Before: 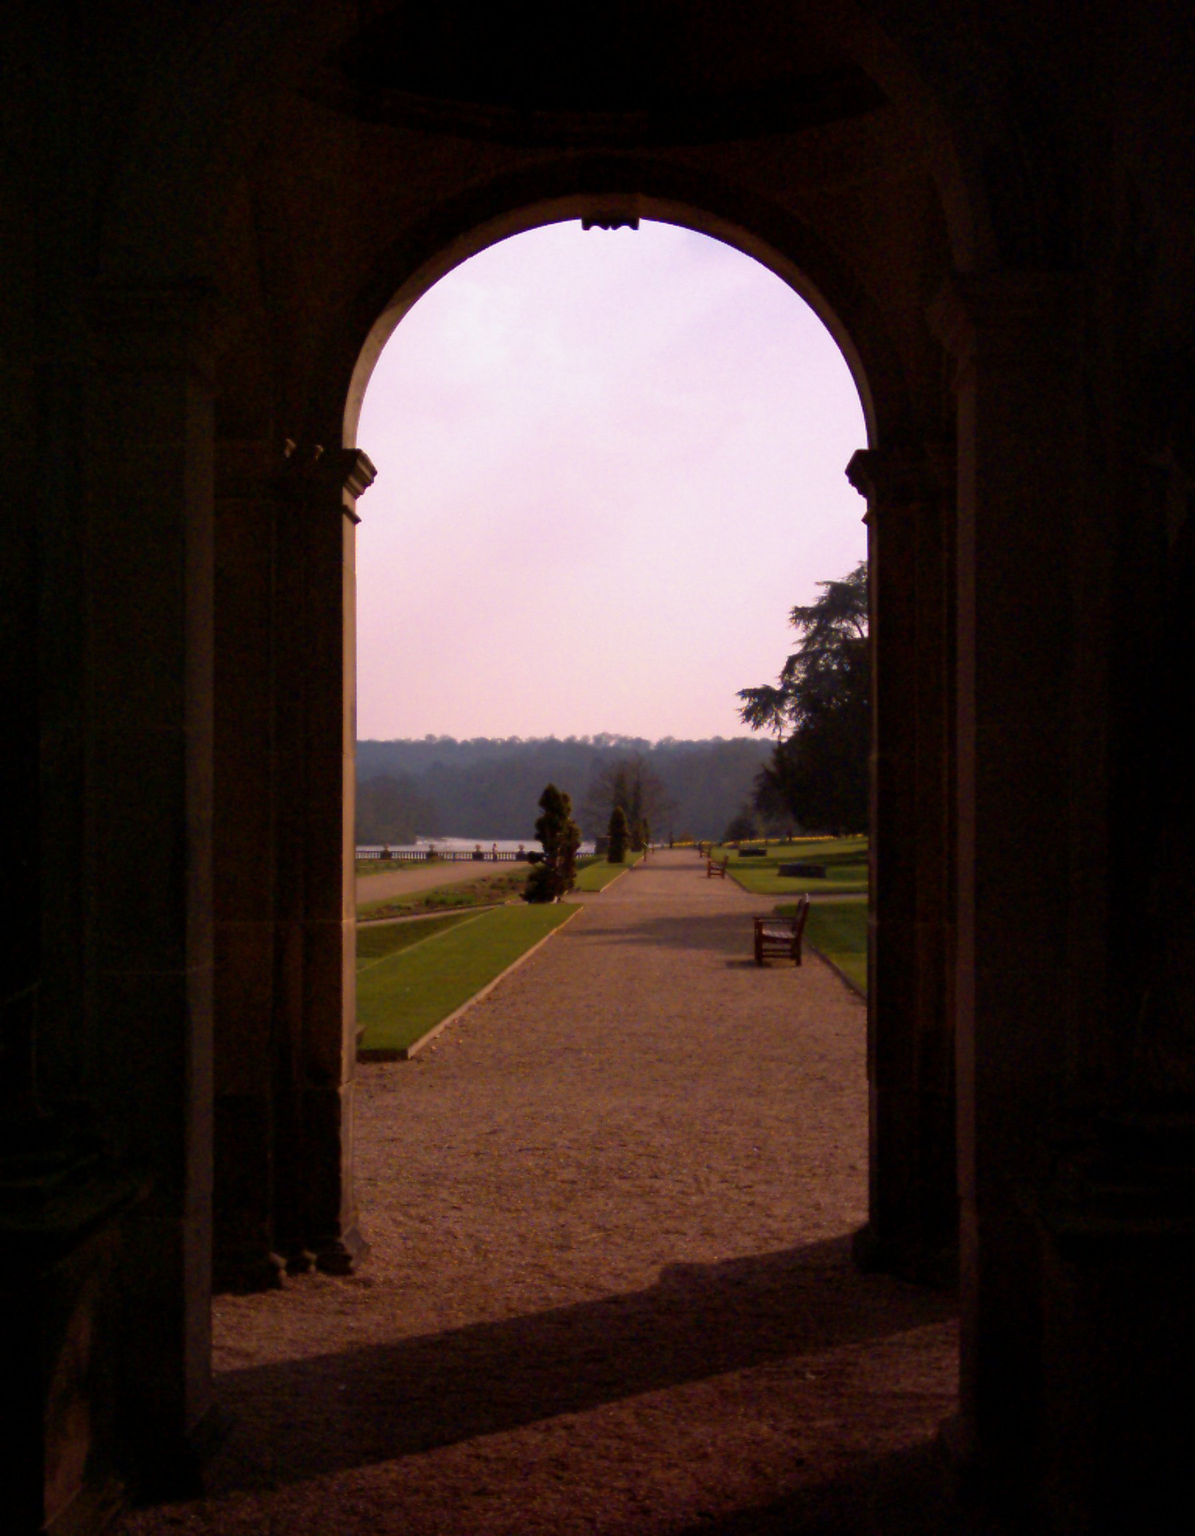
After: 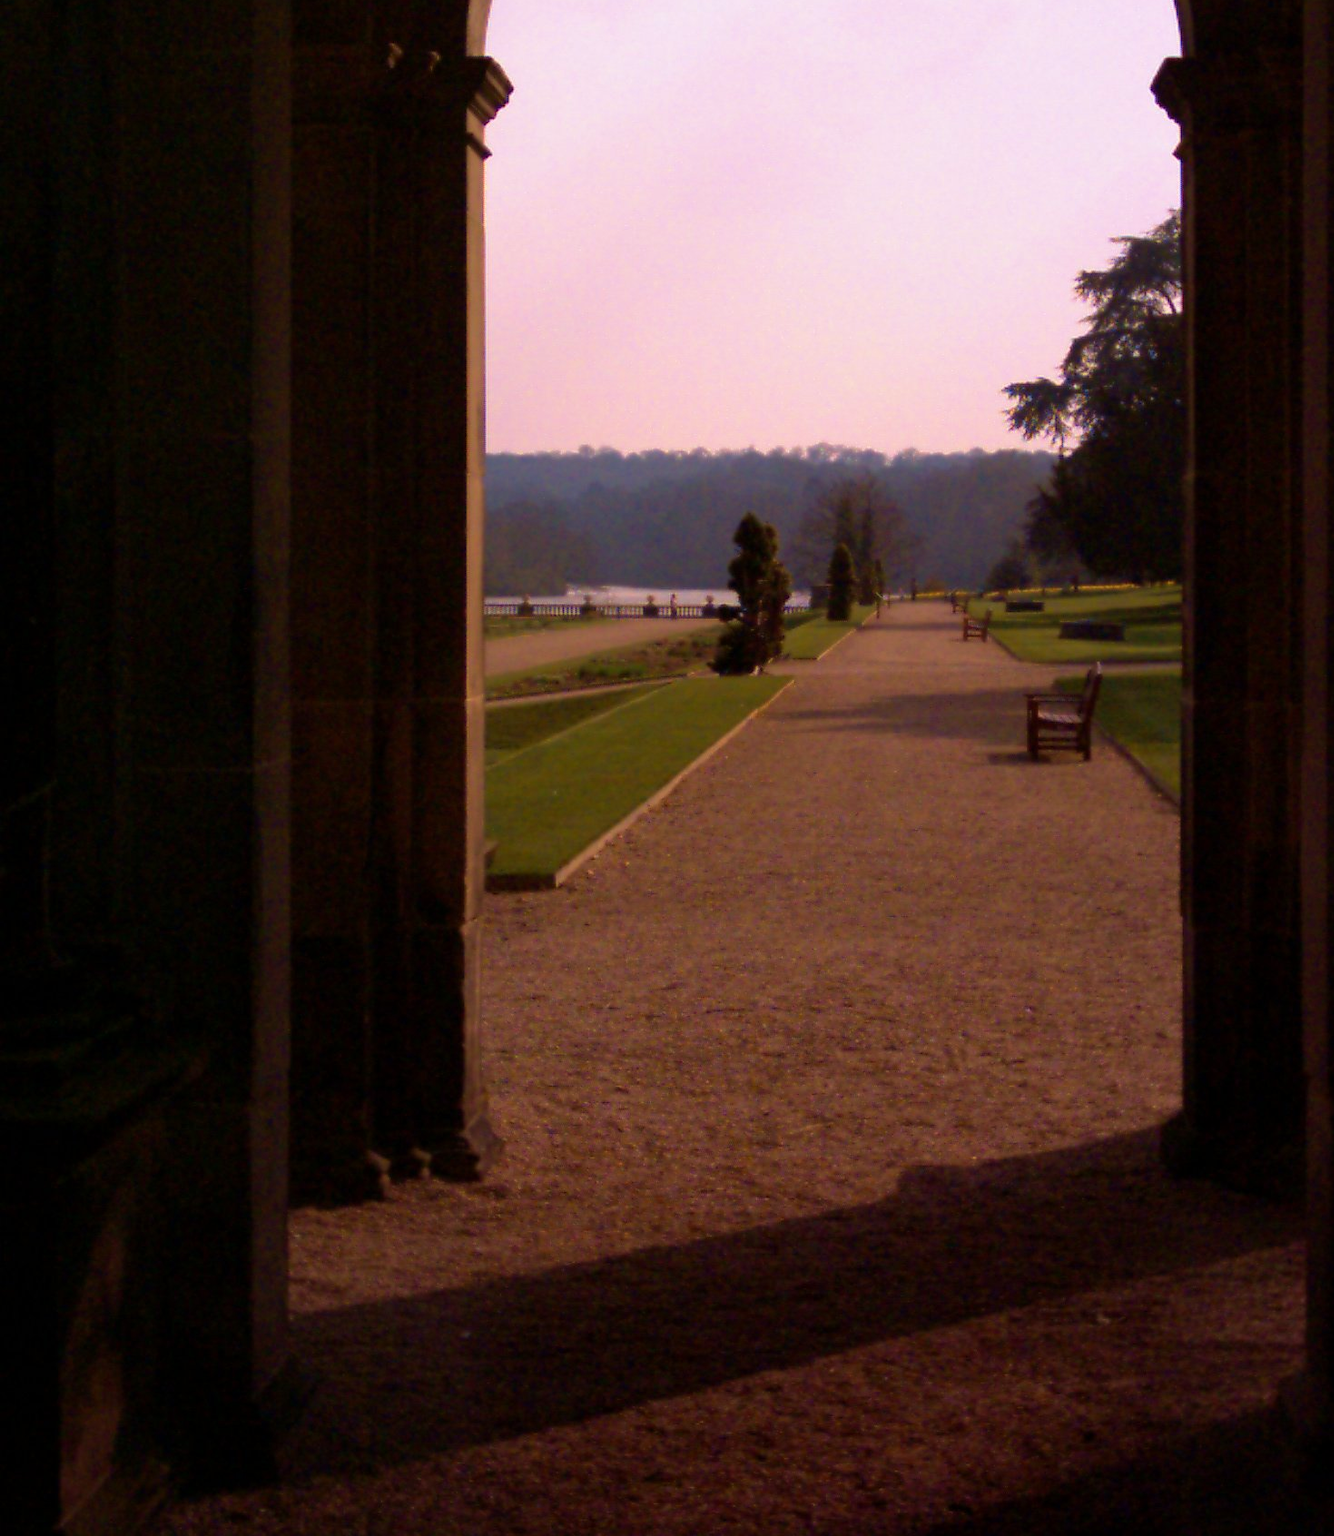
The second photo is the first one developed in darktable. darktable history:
velvia: on, module defaults
crop: top 26.531%, right 17.959%
